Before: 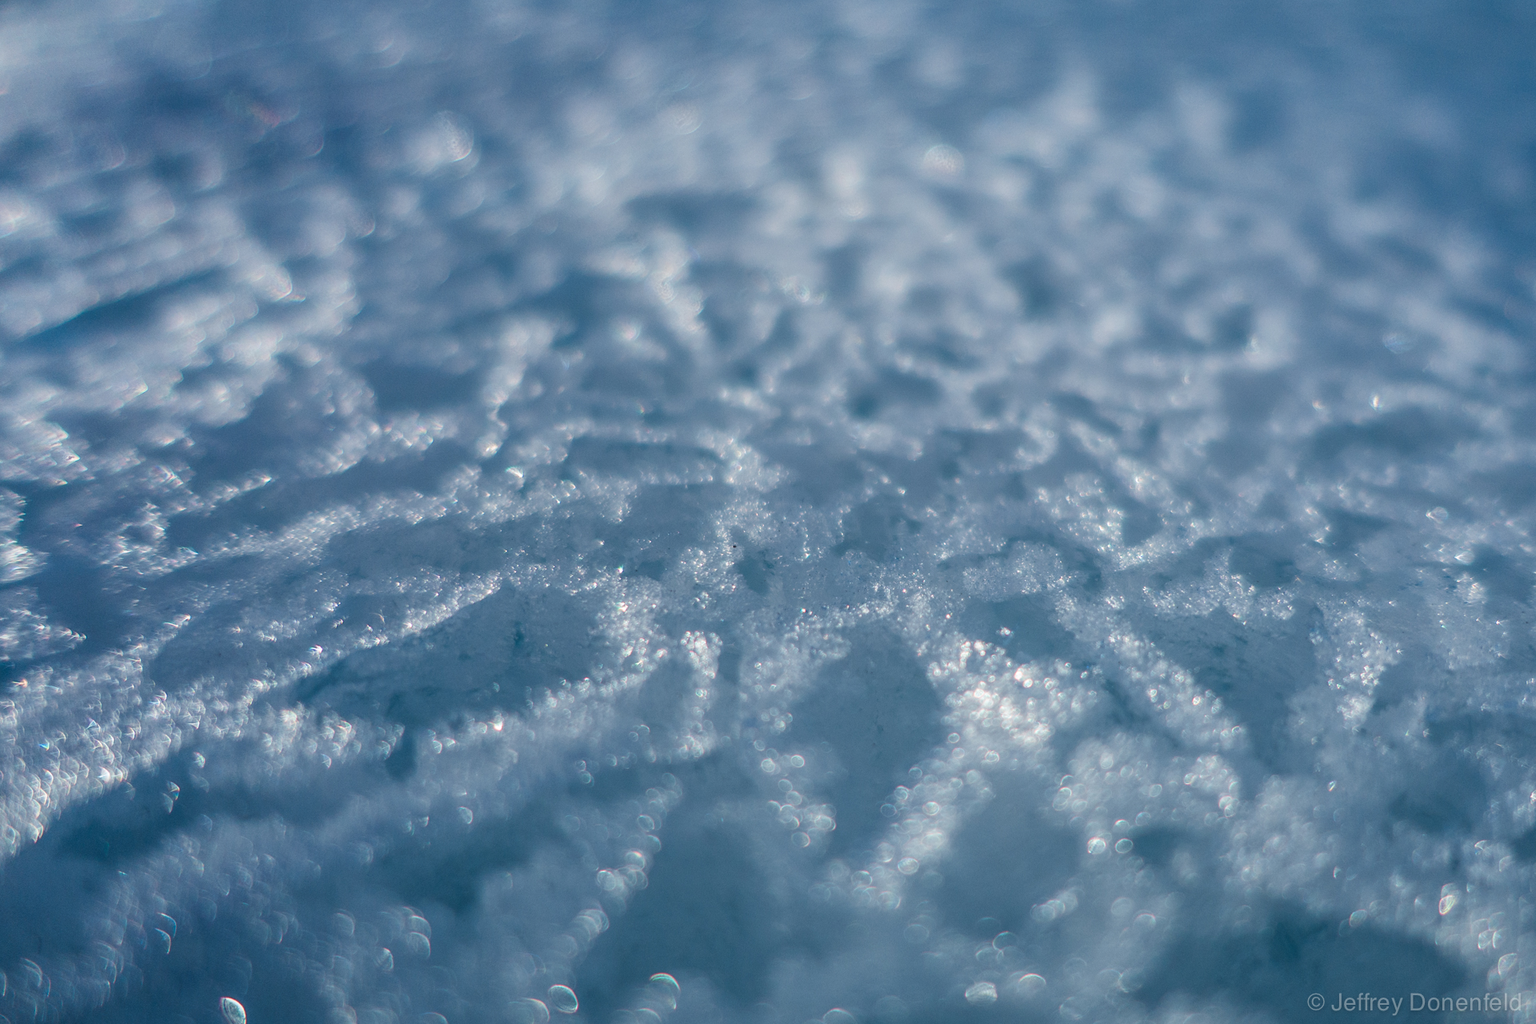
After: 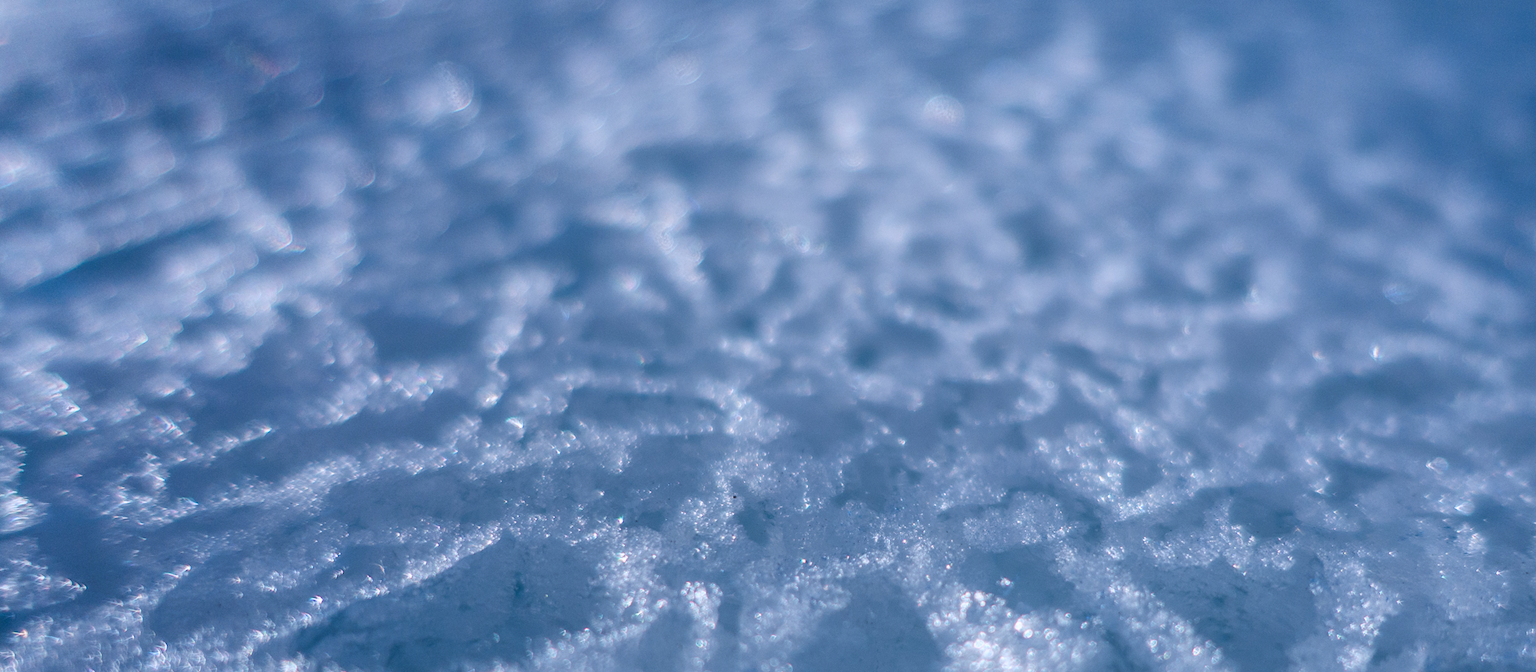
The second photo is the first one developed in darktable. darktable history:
white balance: red 0.967, blue 1.119, emerald 0.756
crop and rotate: top 4.848%, bottom 29.503%
